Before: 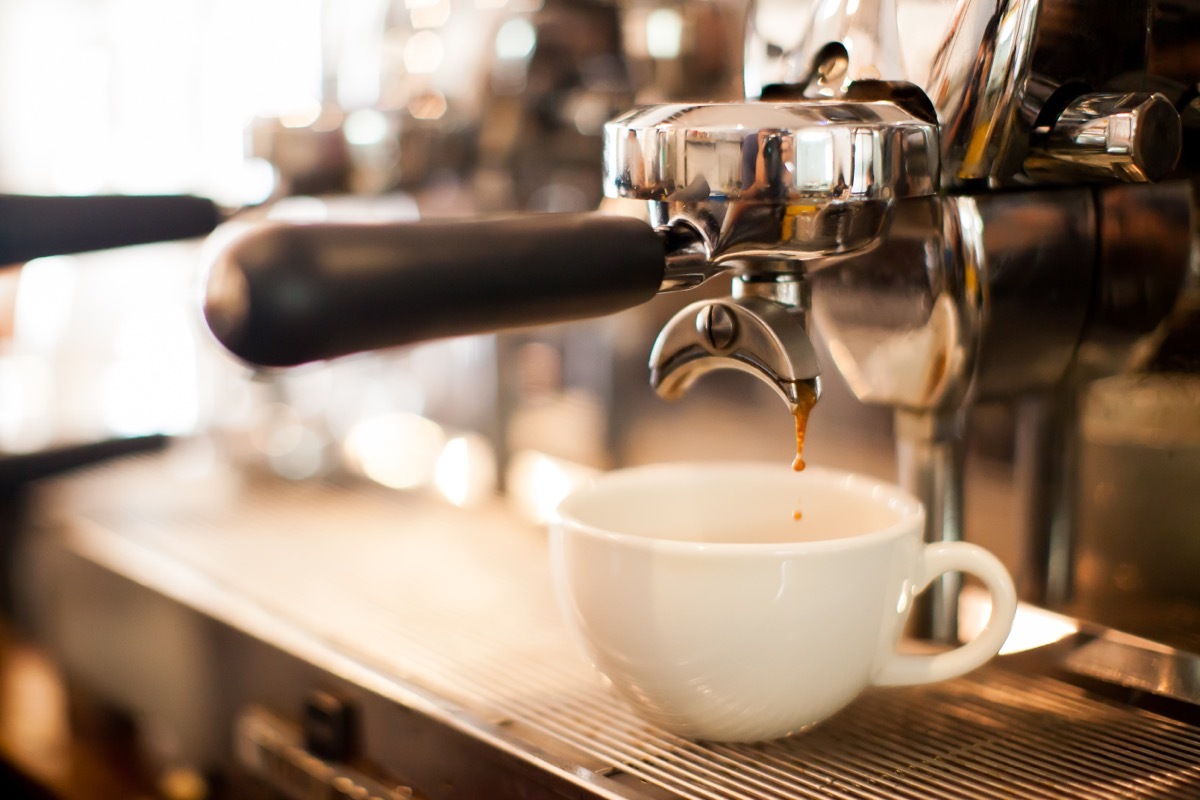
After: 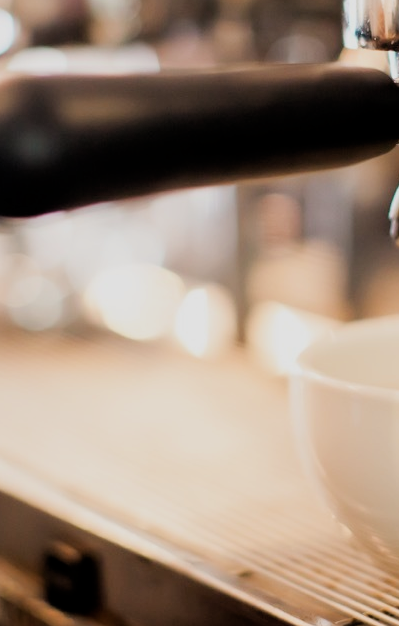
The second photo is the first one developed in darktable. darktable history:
crop and rotate: left 21.733%, top 18.694%, right 44.982%, bottom 2.972%
levels: black 3.9%, gray 50.77%
filmic rgb: black relative exposure -7.75 EV, white relative exposure 4.39 EV, target black luminance 0%, hardness 3.75, latitude 50.66%, contrast 1.067, highlights saturation mix 8.77%, shadows ↔ highlights balance -0.221%
